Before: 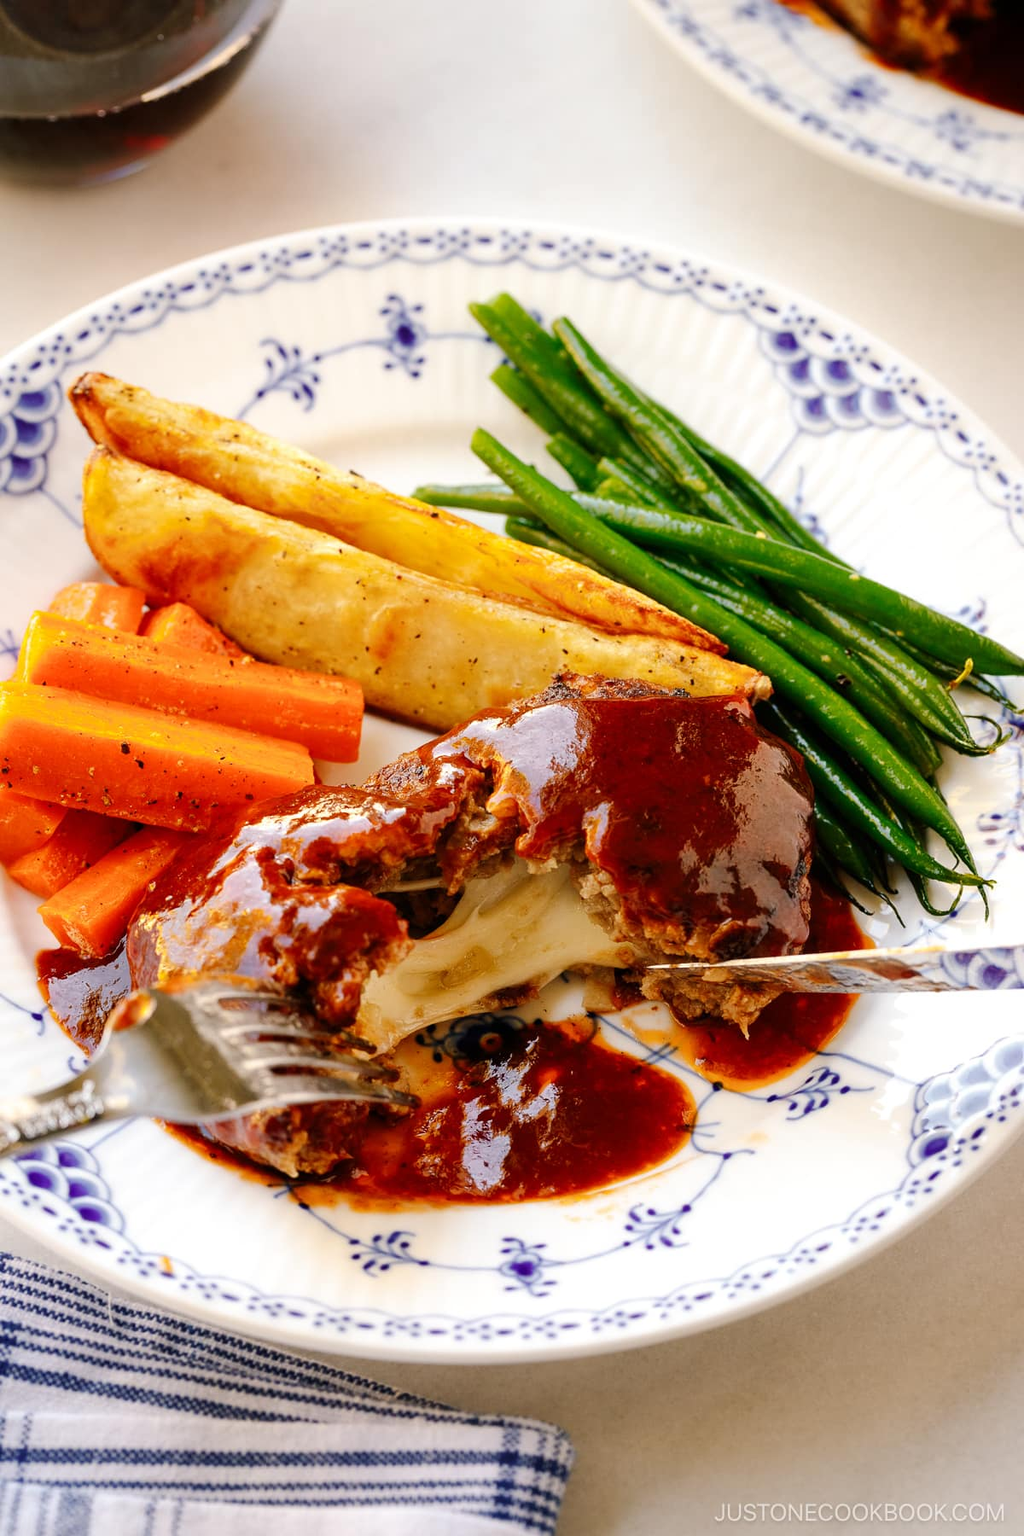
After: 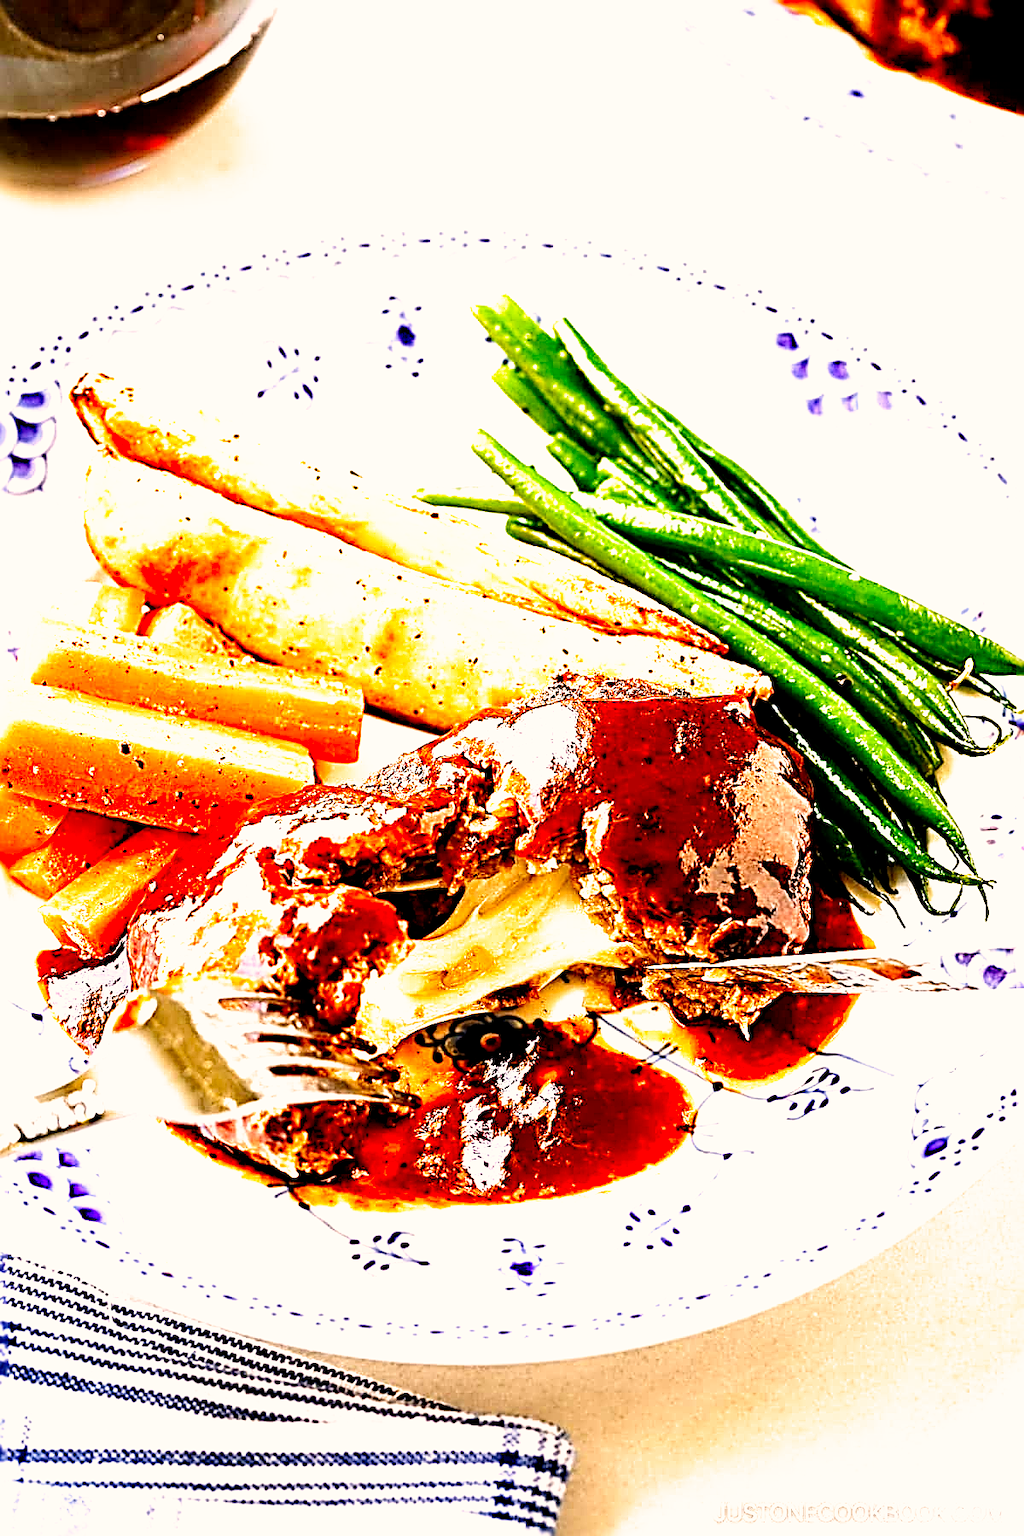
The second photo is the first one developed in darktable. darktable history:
color correction: highlights a* 3.79, highlights b* 5.1
filmic rgb: black relative exposure -5.59 EV, white relative exposure 2.51 EV, threshold 3 EV, target black luminance 0%, hardness 4.55, latitude 66.99%, contrast 1.444, shadows ↔ highlights balance -3.68%, add noise in highlights 0.001, preserve chrominance no, color science v4 (2020), enable highlight reconstruction true
exposure: black level correction 0, exposure 1.365 EV, compensate exposure bias true, compensate highlight preservation false
sharpen: radius 3.211, amount 1.715
